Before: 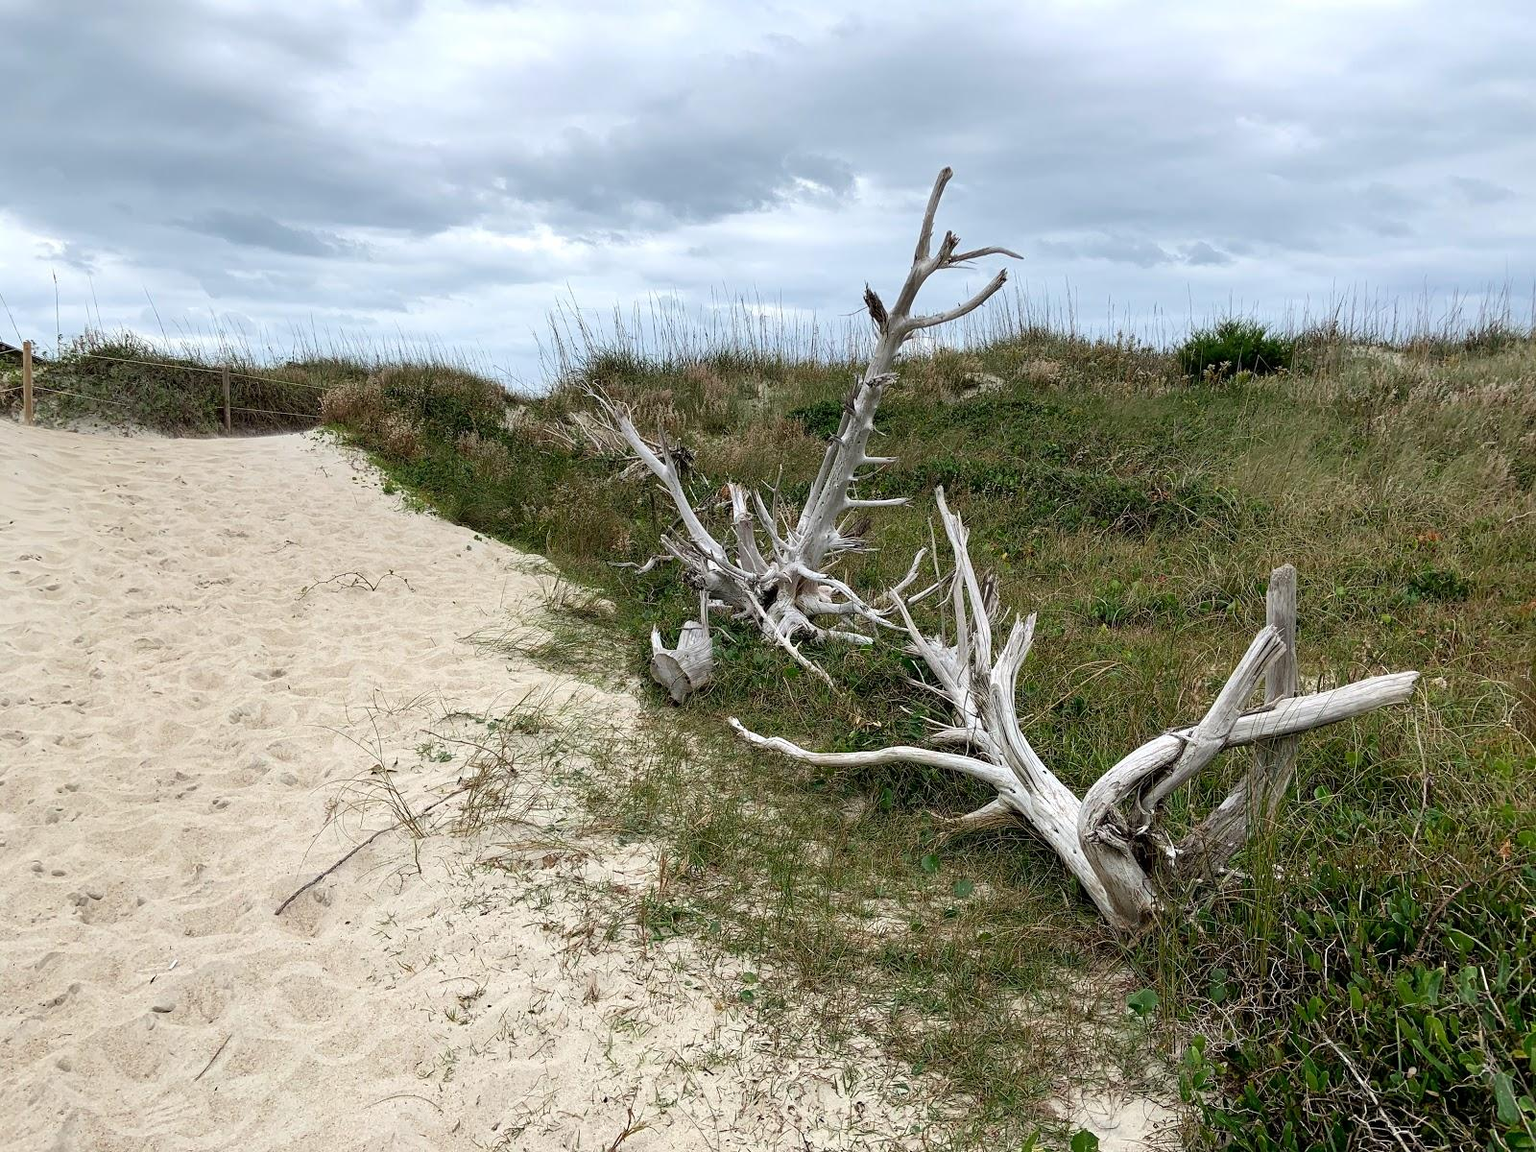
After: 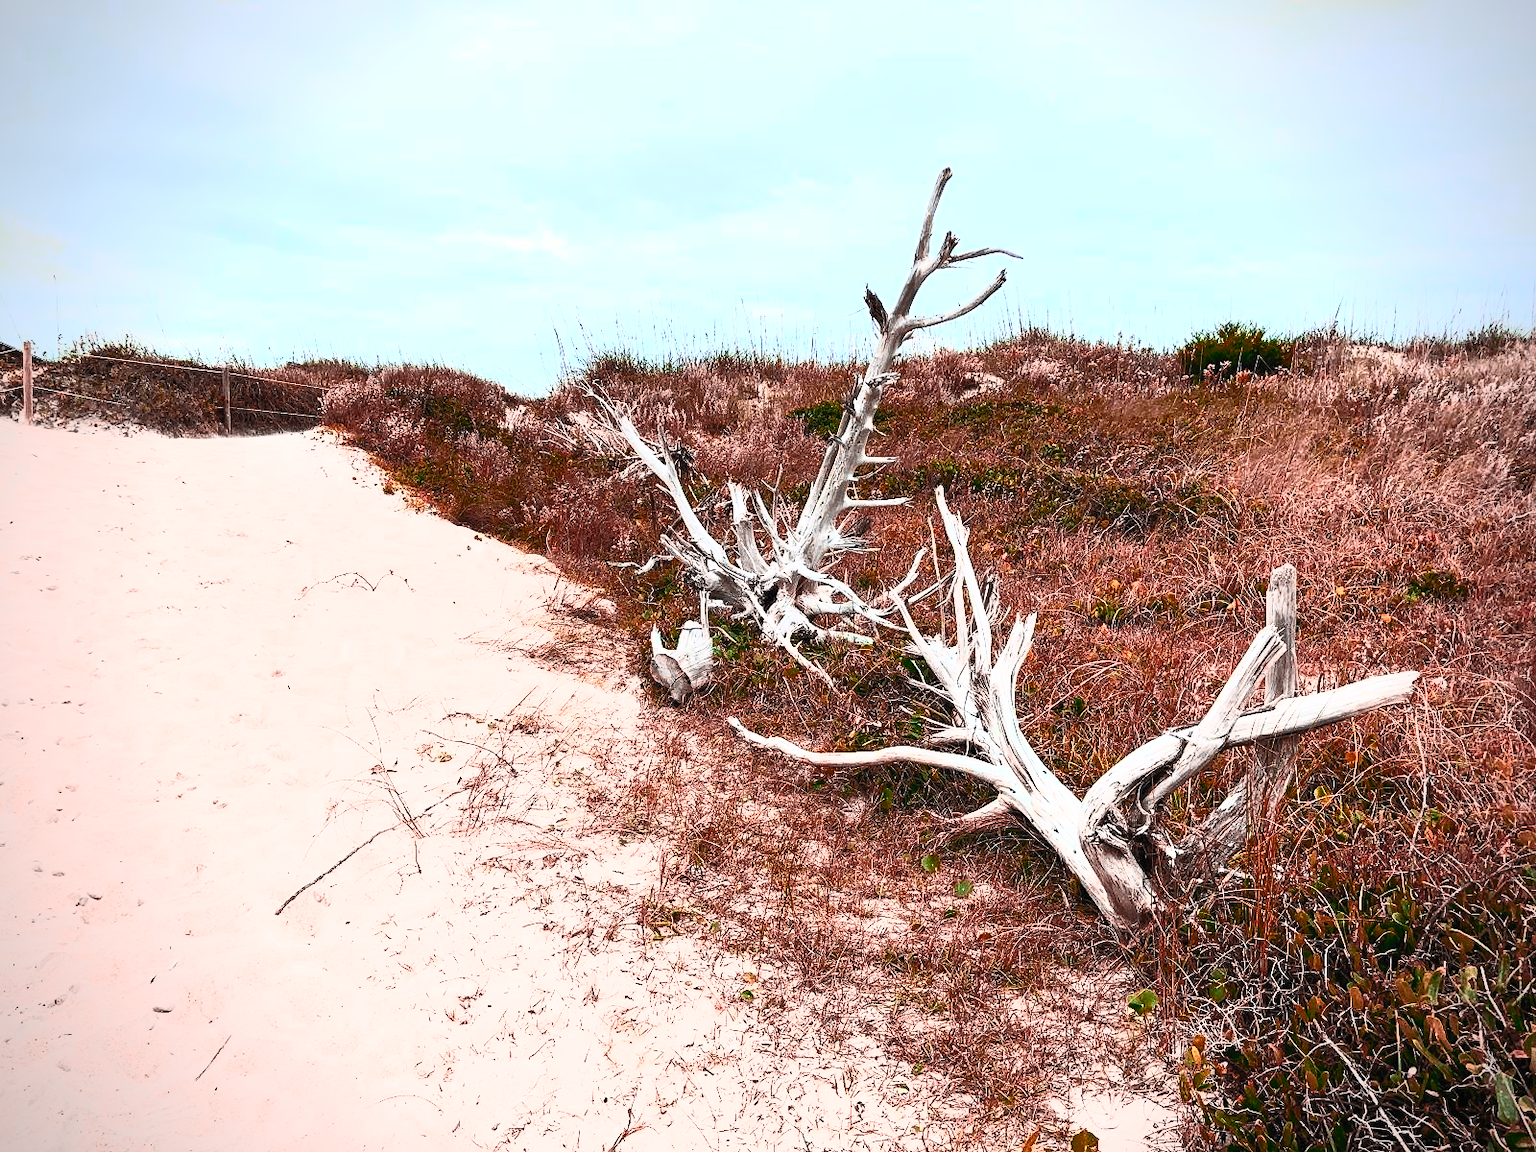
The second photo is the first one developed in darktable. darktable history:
contrast brightness saturation: contrast 0.83, brightness 0.59, saturation 0.59
vignetting: on, module defaults
color zones: curves: ch2 [(0, 0.5) (0.084, 0.497) (0.323, 0.335) (0.4, 0.497) (1, 0.5)], process mode strong
